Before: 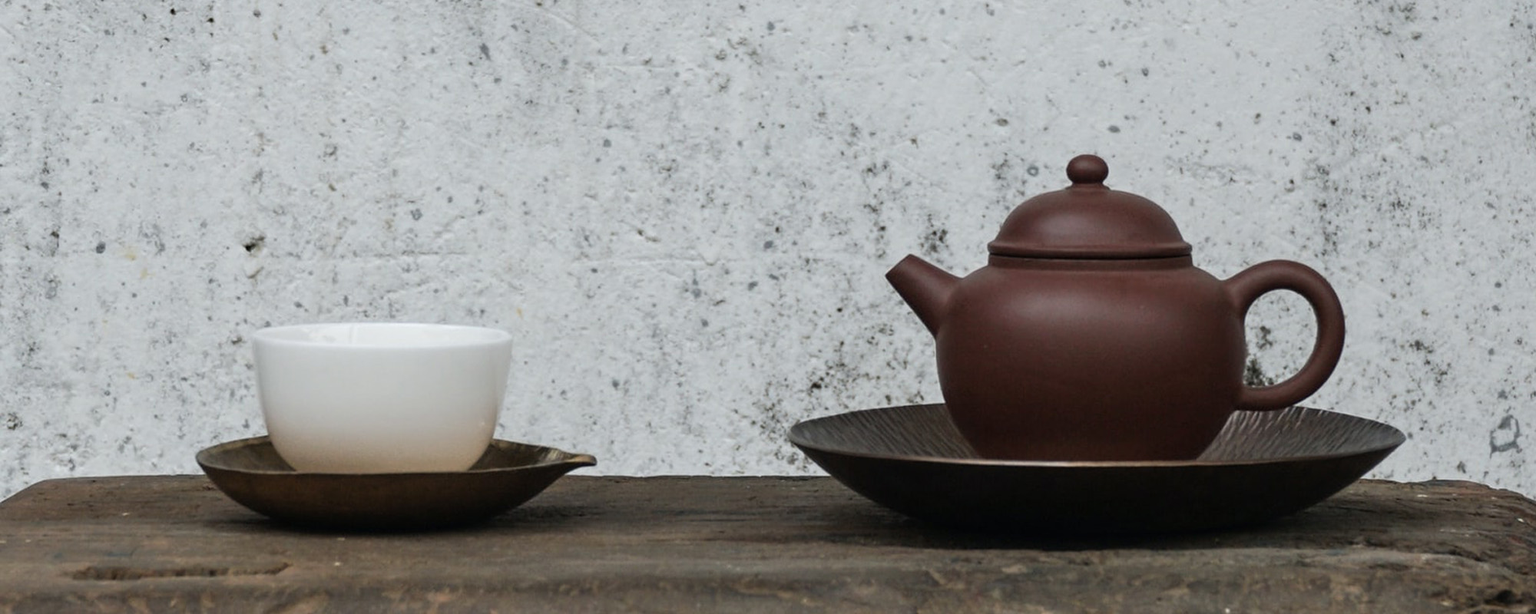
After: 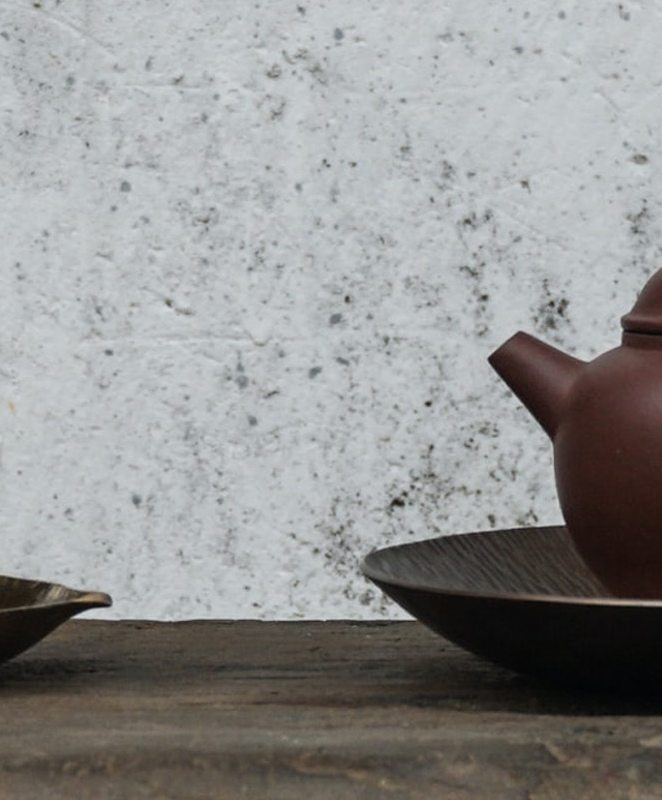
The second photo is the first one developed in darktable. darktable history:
crop: left 33.251%, right 33.638%
